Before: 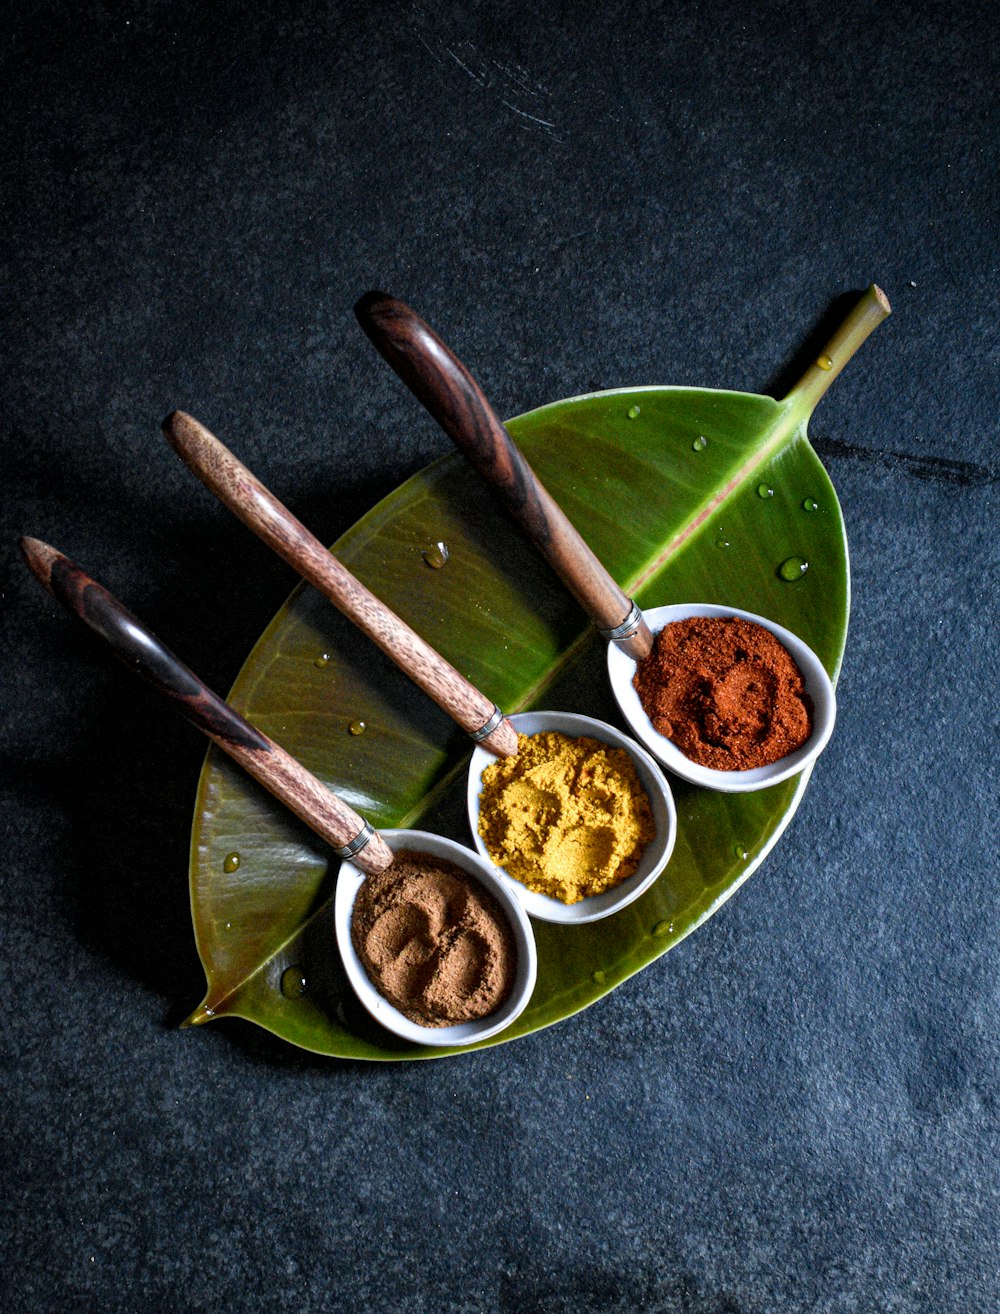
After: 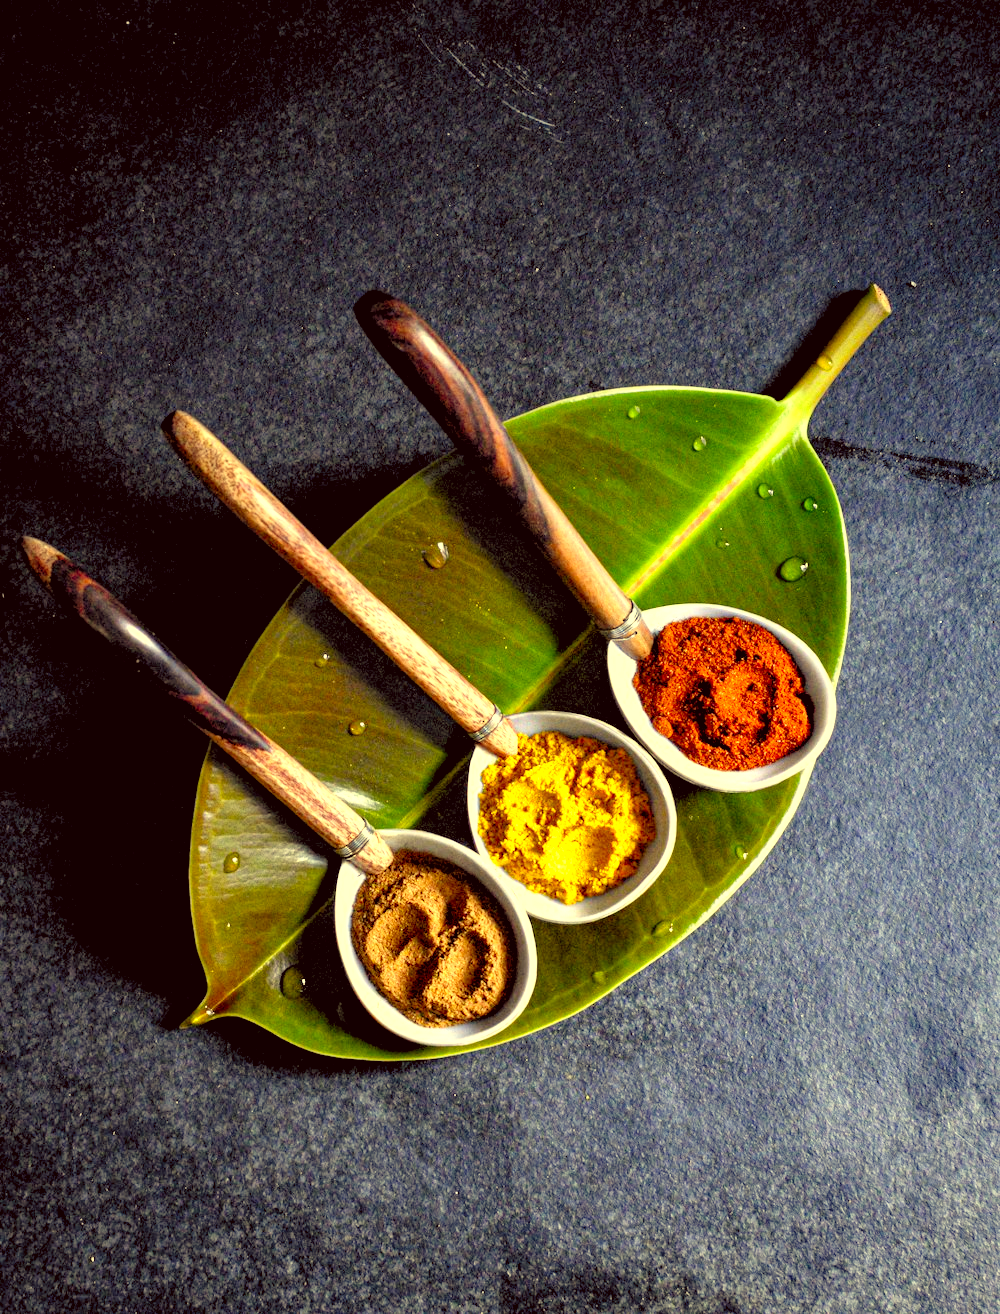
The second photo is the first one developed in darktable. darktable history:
color correction: highlights a* -0.482, highlights b* 40, shadows a* 9.8, shadows b* -0.161
tone equalizer: -8 EV 0.06 EV, smoothing diameter 25%, edges refinement/feathering 10, preserve details guided filter
levels: levels [0.036, 0.364, 0.827]
